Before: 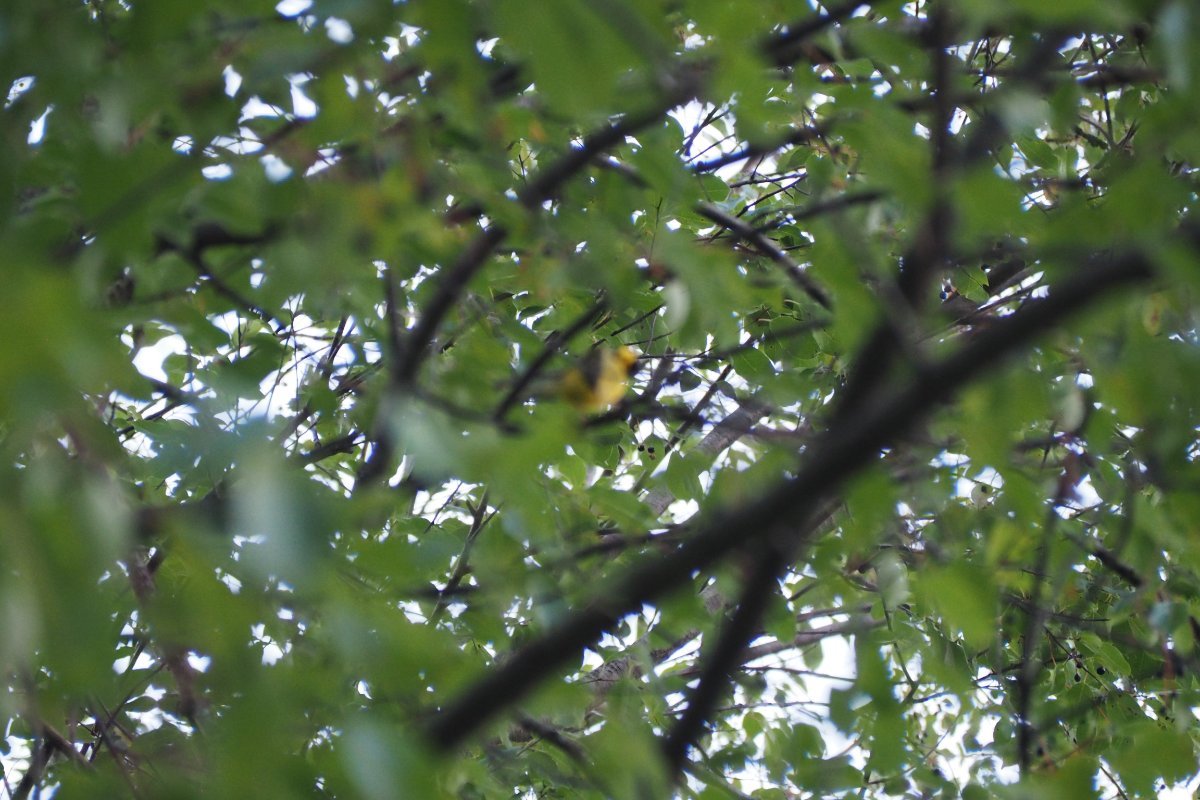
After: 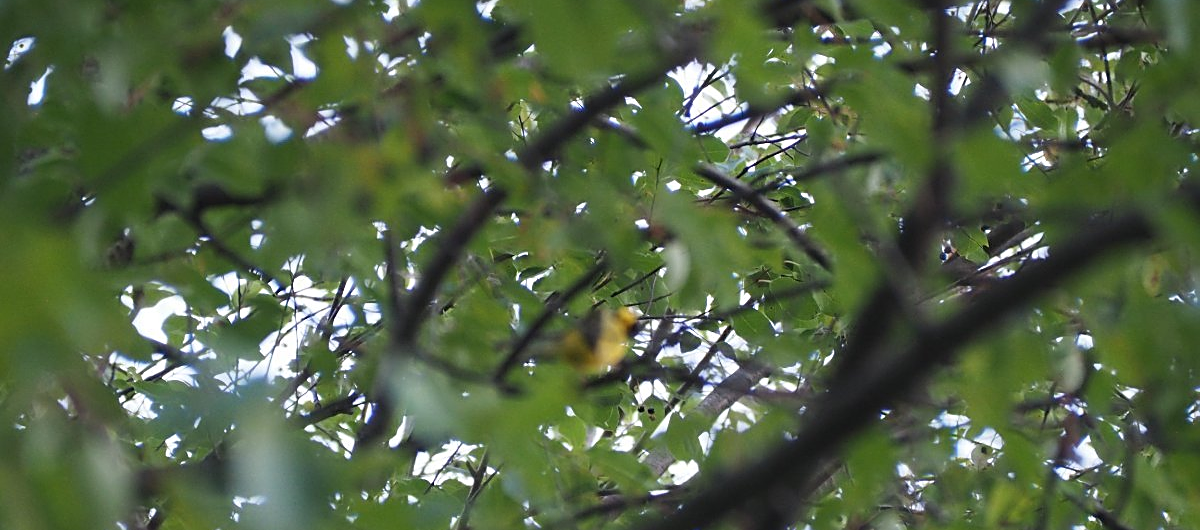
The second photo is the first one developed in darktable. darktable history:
sharpen: on, module defaults
crop and rotate: top 4.883%, bottom 28.755%
